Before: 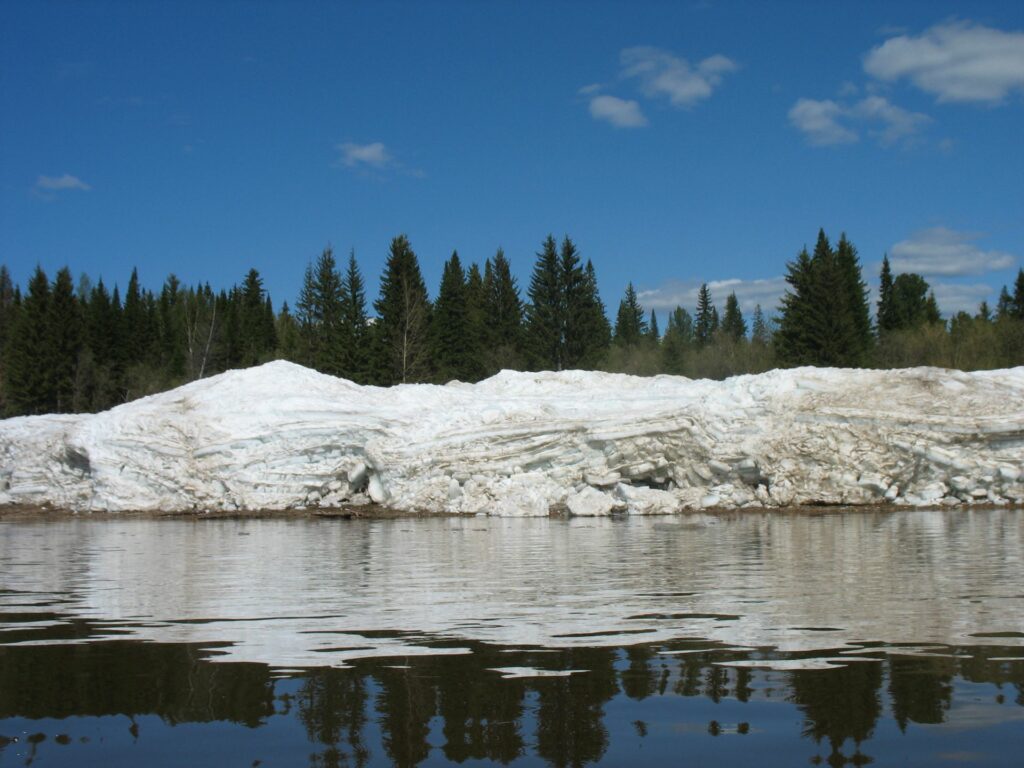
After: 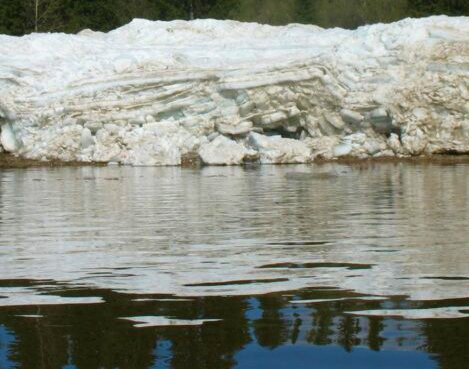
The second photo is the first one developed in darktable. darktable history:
crop: left 35.984%, top 45.793%, right 18.191%, bottom 6.041%
velvia: on, module defaults
color balance rgb: perceptual saturation grading › global saturation 0.361%, perceptual saturation grading › highlights -14.906%, perceptual saturation grading › shadows 25.658%, global vibrance 20%
